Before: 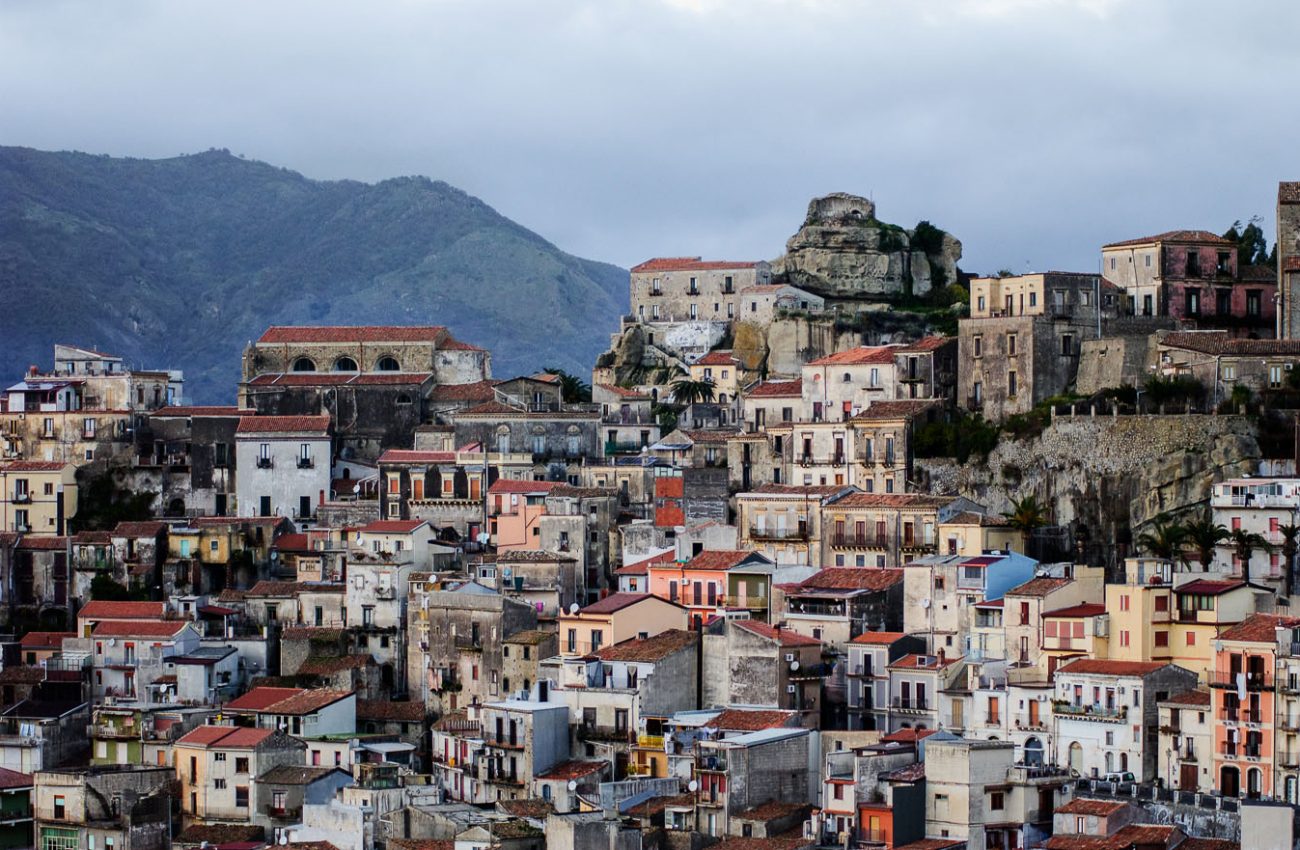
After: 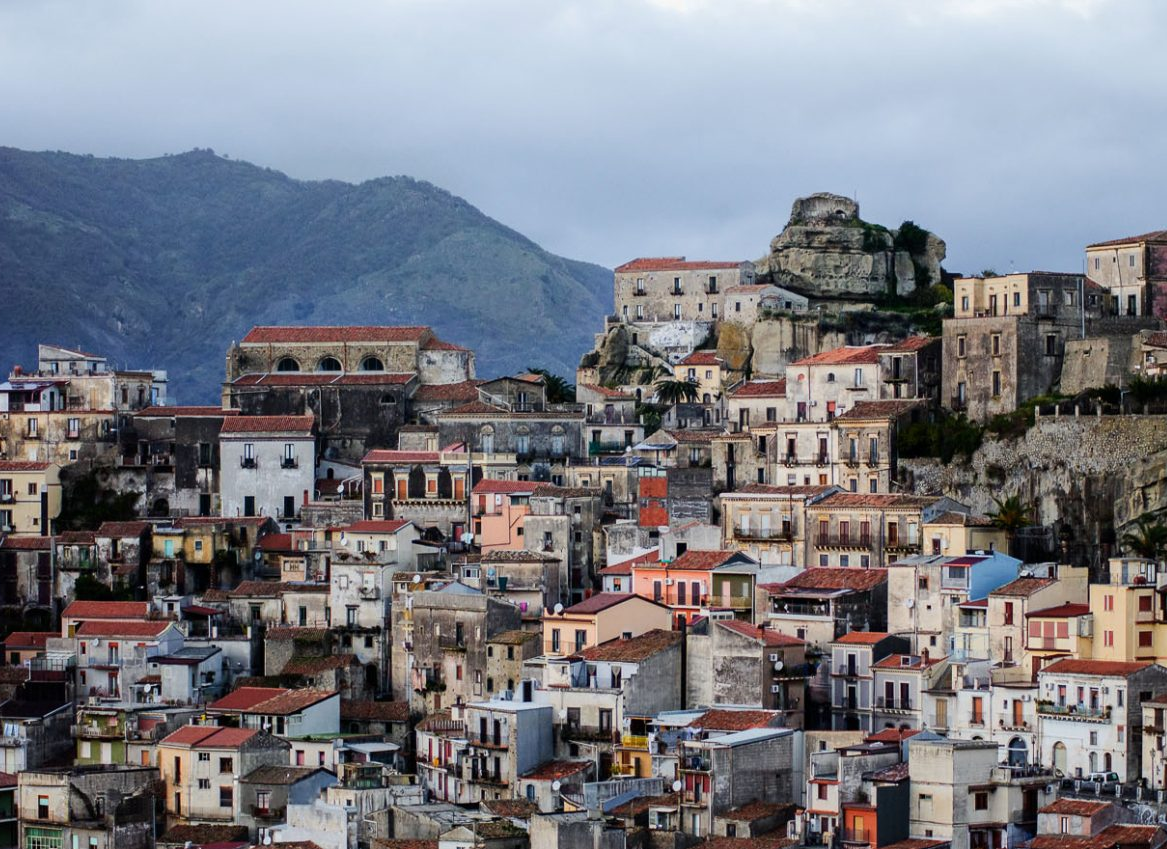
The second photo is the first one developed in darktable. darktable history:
crop and rotate: left 1.282%, right 8.918%
